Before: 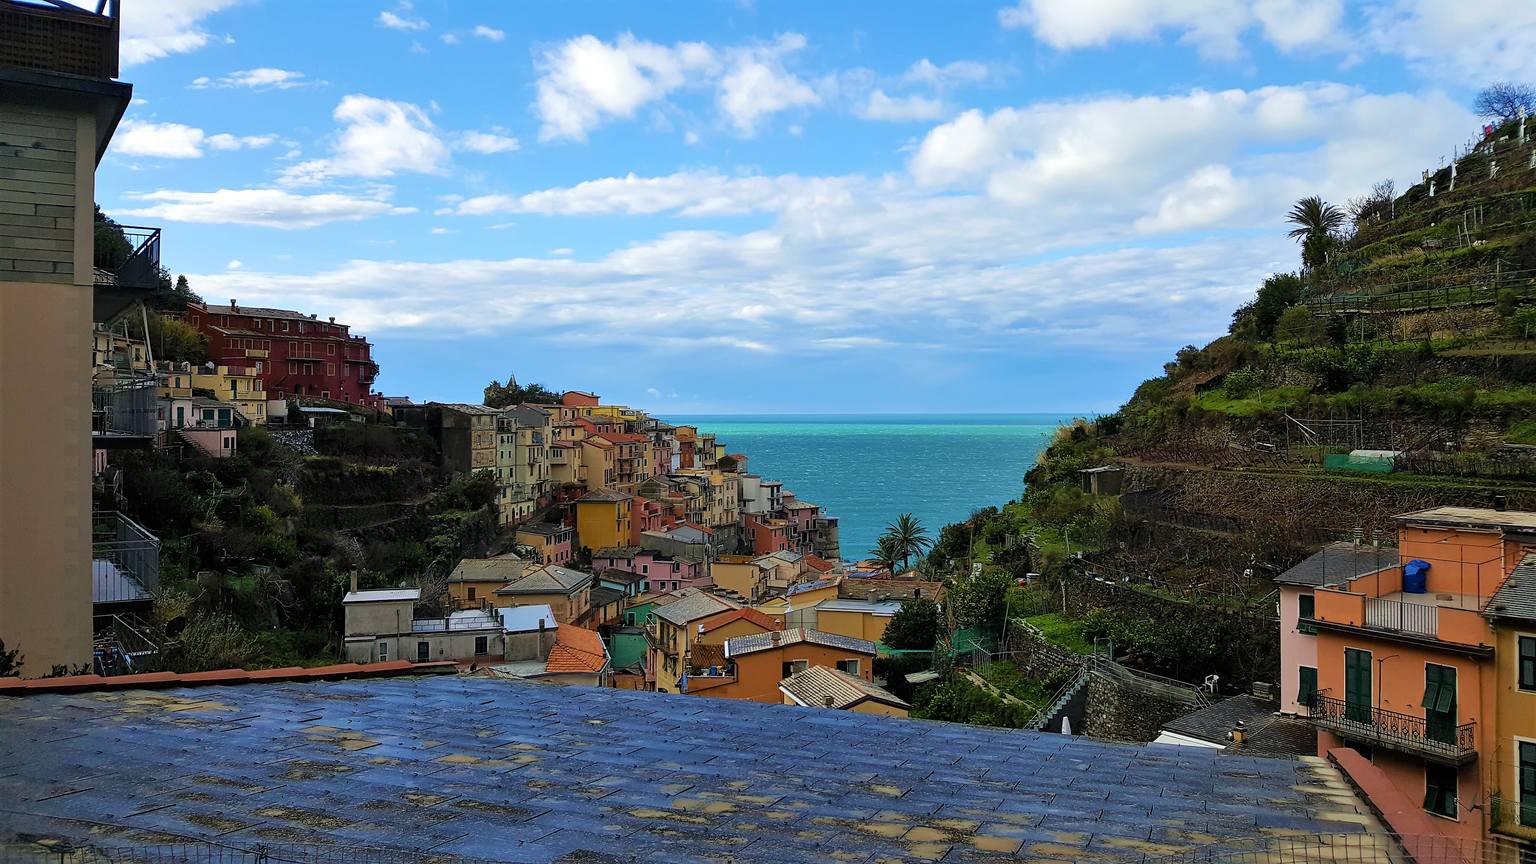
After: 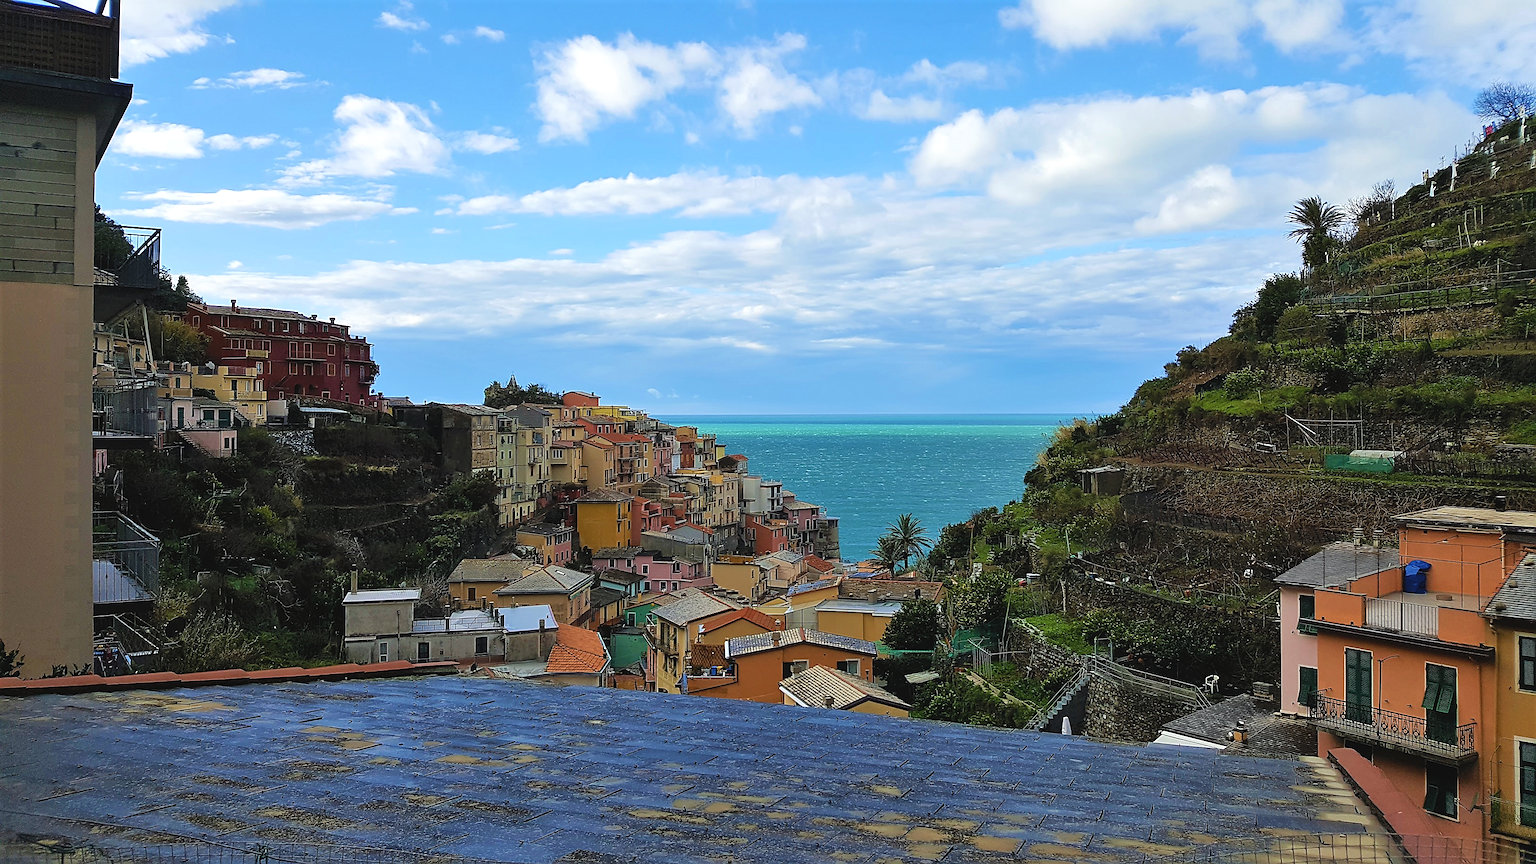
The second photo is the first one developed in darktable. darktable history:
exposure: black level correction -0.005, exposure 0.054 EV, compensate highlight preservation false
sharpen: on, module defaults
levels: mode automatic
rotate and perspective: crop left 0, crop top 0
